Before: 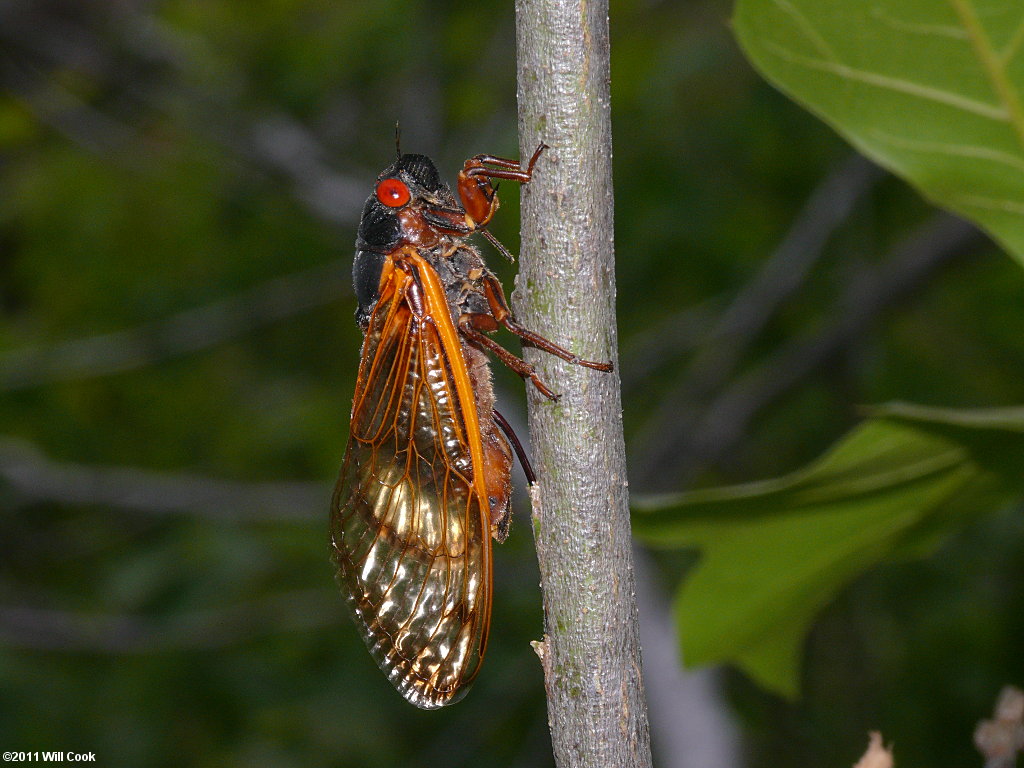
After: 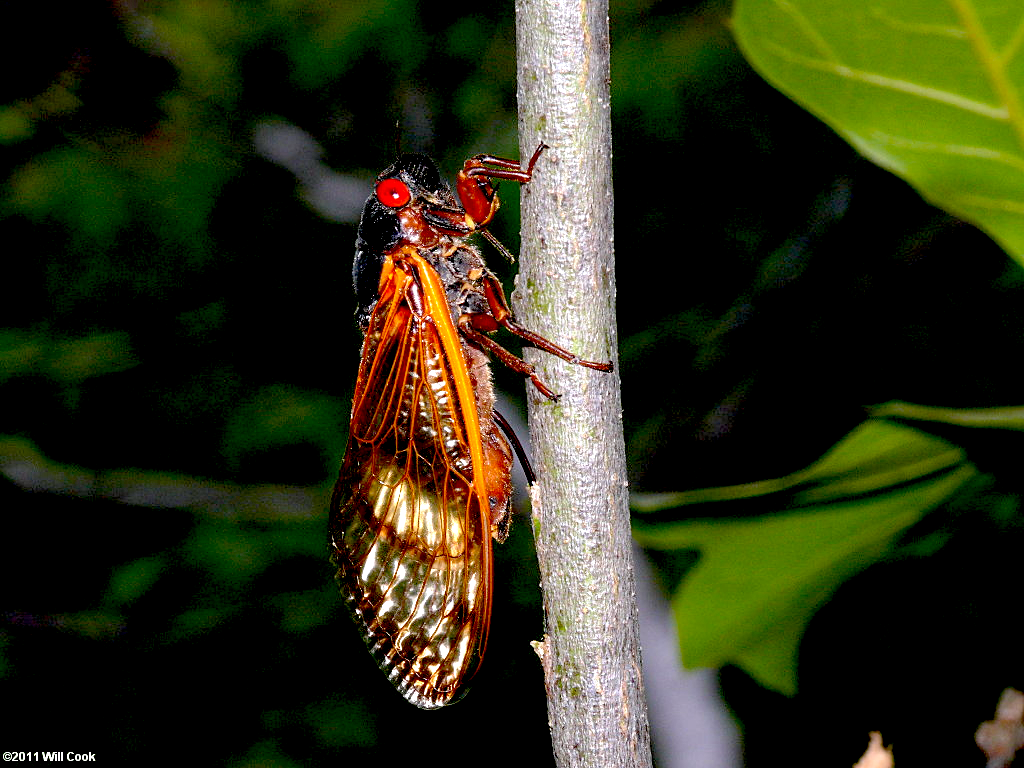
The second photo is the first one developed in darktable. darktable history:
white balance: red 1.004, blue 1.024
exposure: black level correction 0.035, exposure 0.9 EV, compensate highlight preservation false
